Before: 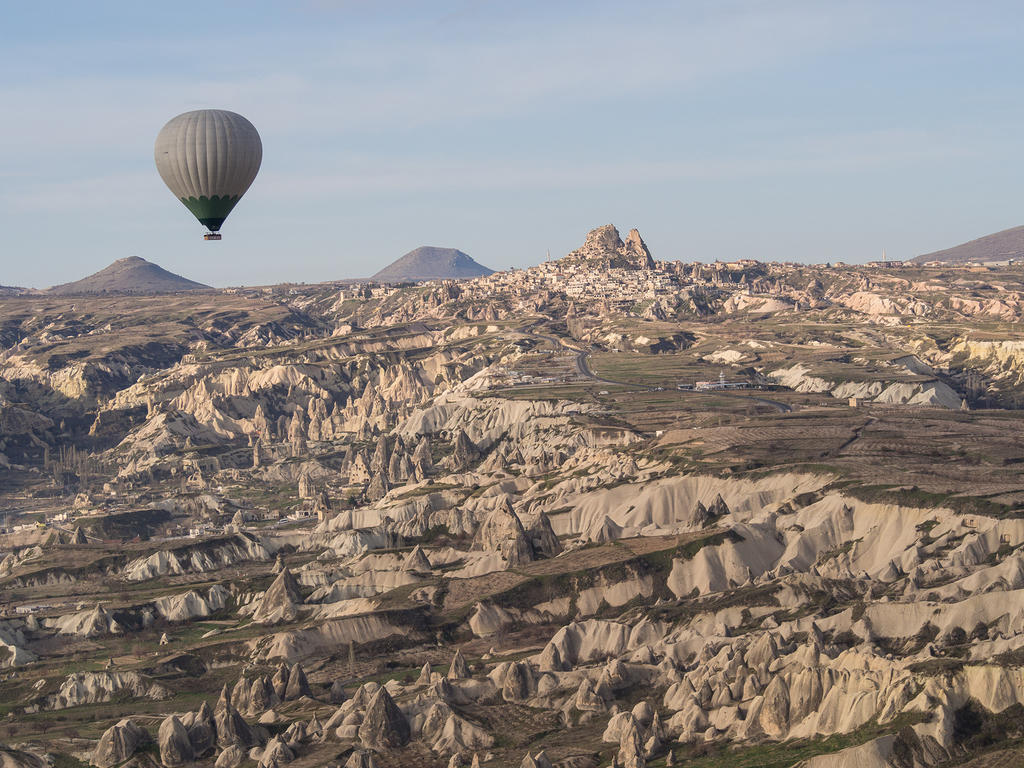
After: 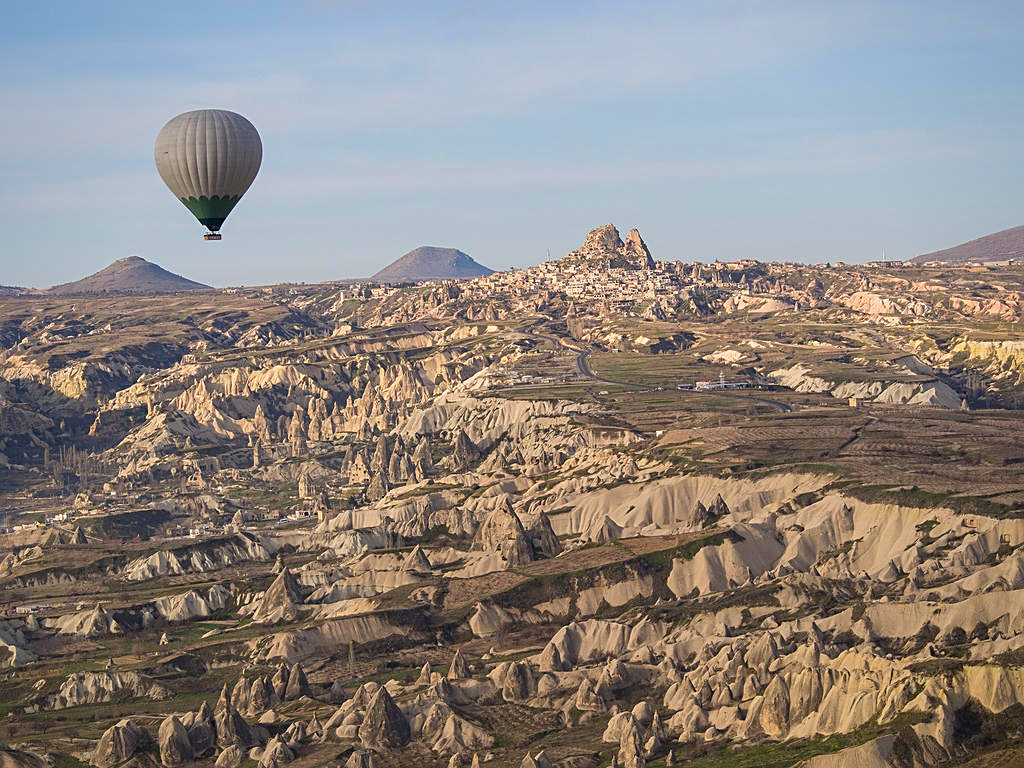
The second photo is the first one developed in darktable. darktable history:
vignetting: brightness -0.233, saturation 0.141
sharpen: on, module defaults
color balance rgb: perceptual saturation grading › global saturation 25%, global vibrance 20%
